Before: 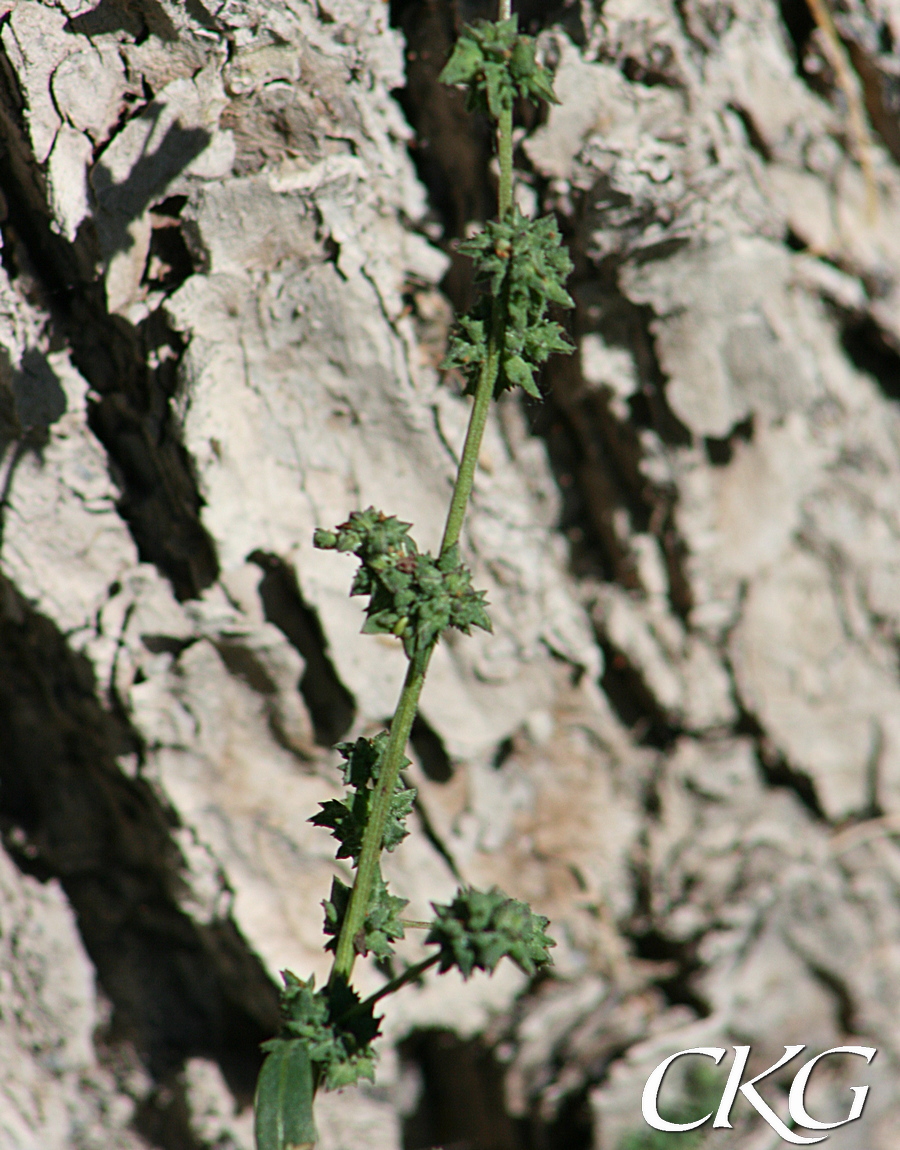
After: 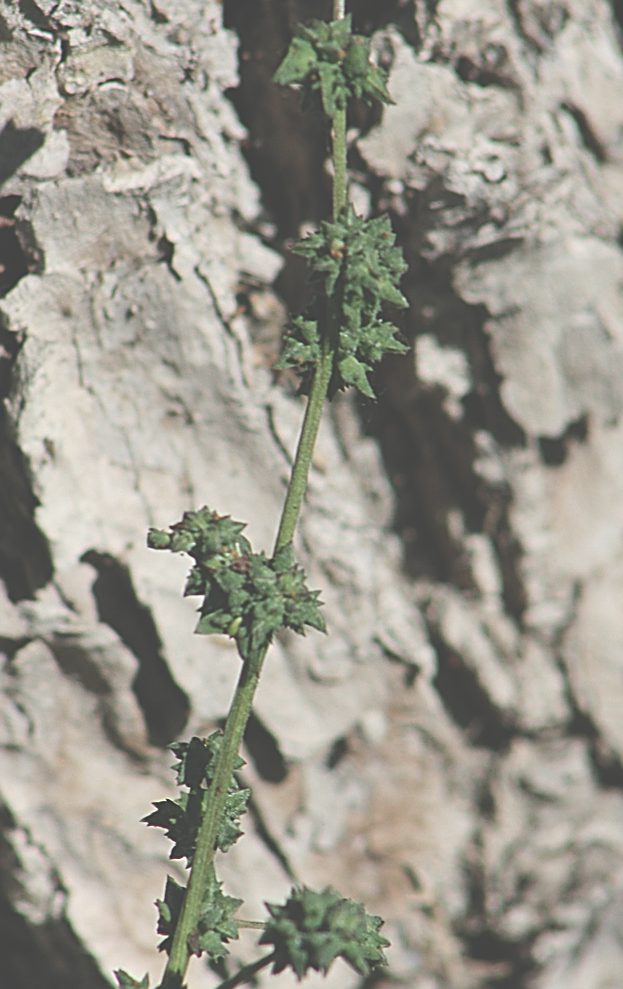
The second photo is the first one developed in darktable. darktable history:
sharpen: on, module defaults
crop: left 18.479%, right 12.2%, bottom 13.971%
exposure: black level correction -0.062, exposure -0.05 EV, compensate highlight preservation false
contrast brightness saturation: saturation -0.17
